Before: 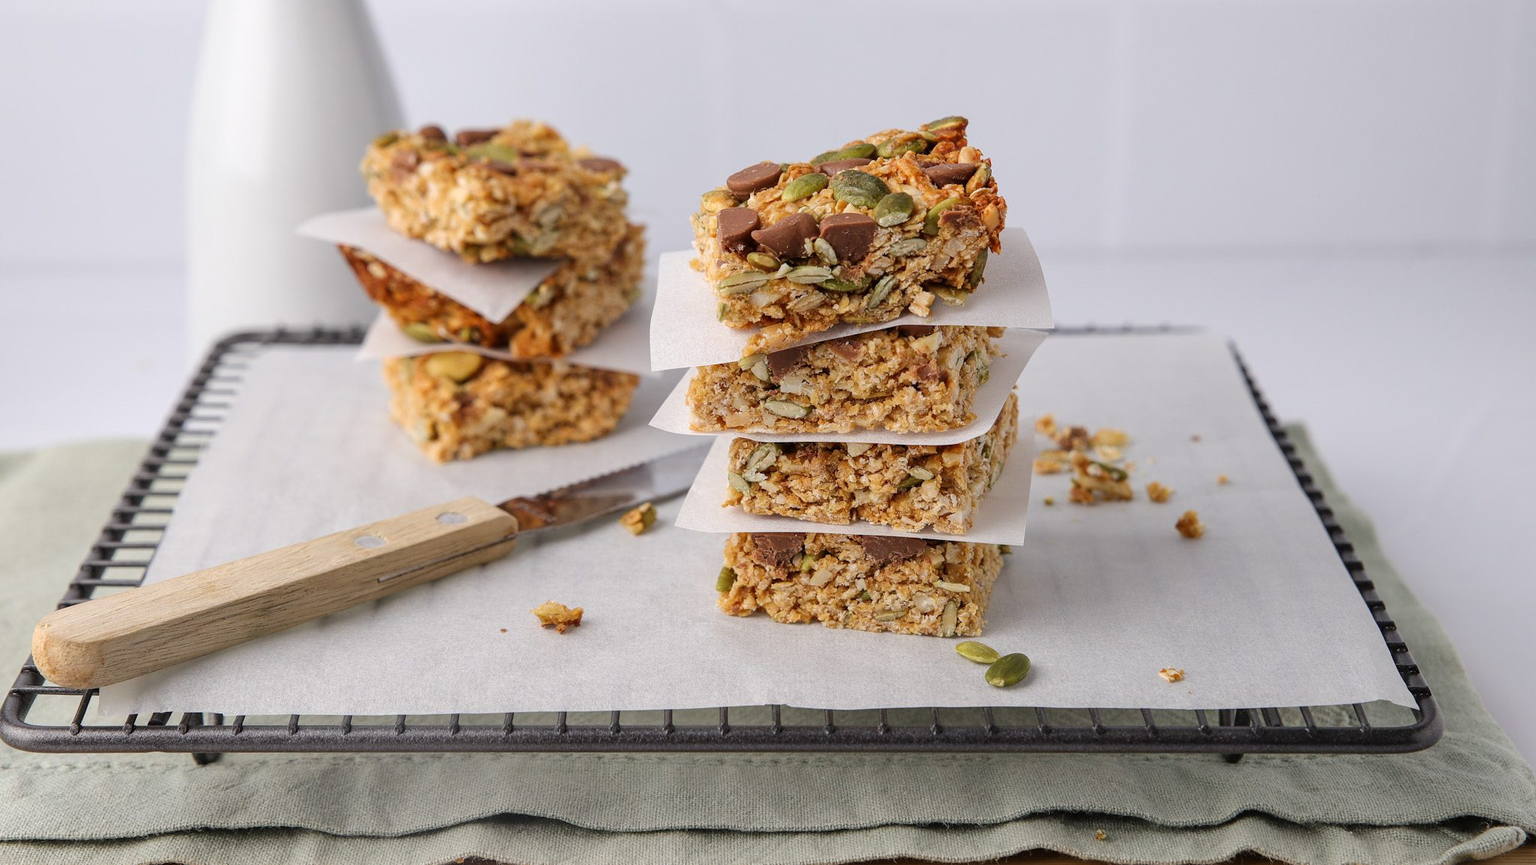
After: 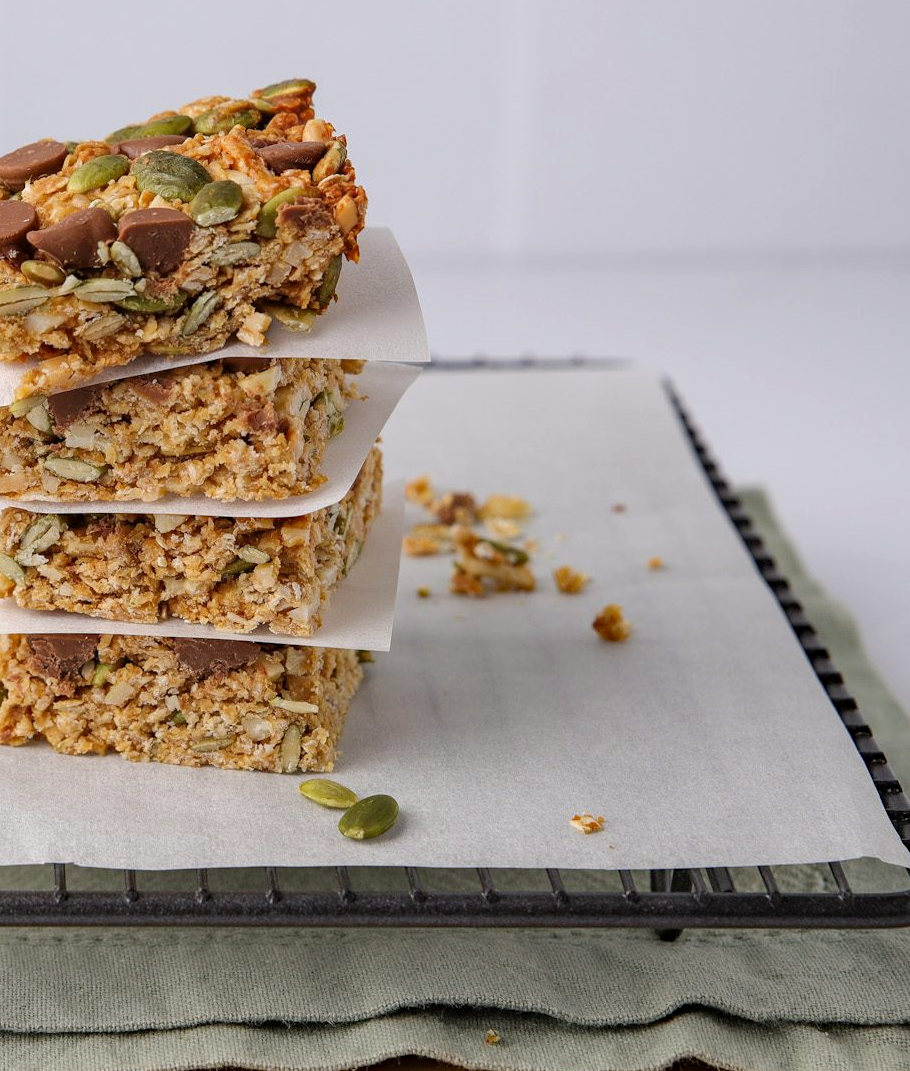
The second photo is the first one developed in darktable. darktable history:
haze removal: compatibility mode true, adaptive false
crop: left 47.628%, top 6.643%, right 7.874%
exposure: black level correction 0, compensate exposure bias true, compensate highlight preservation false
